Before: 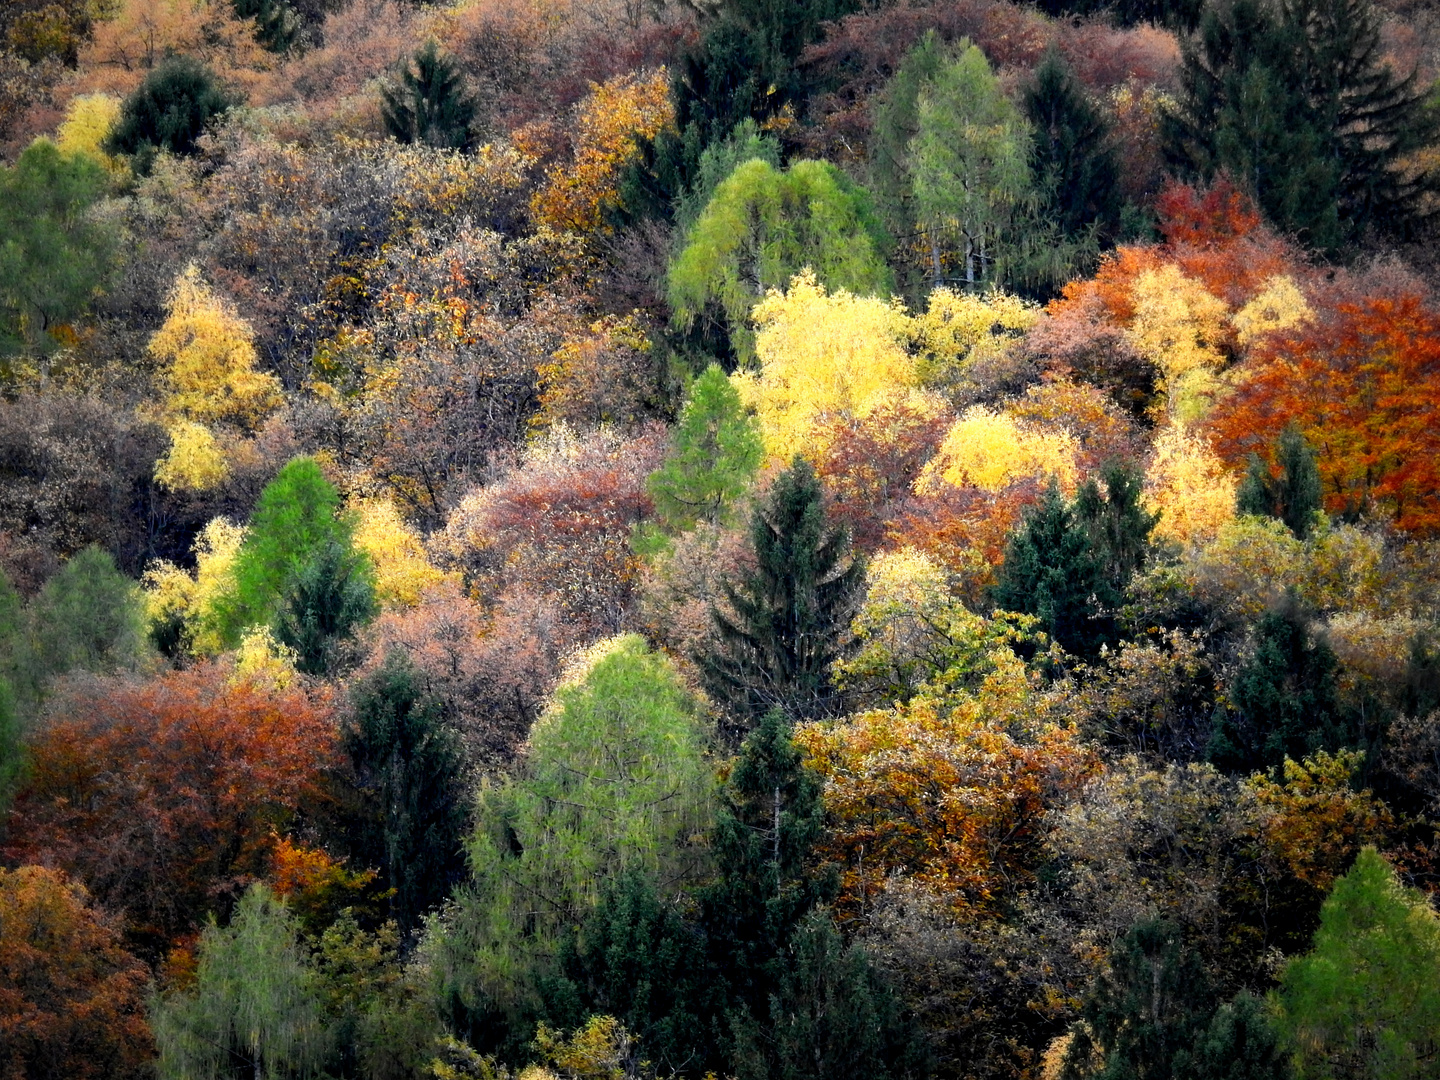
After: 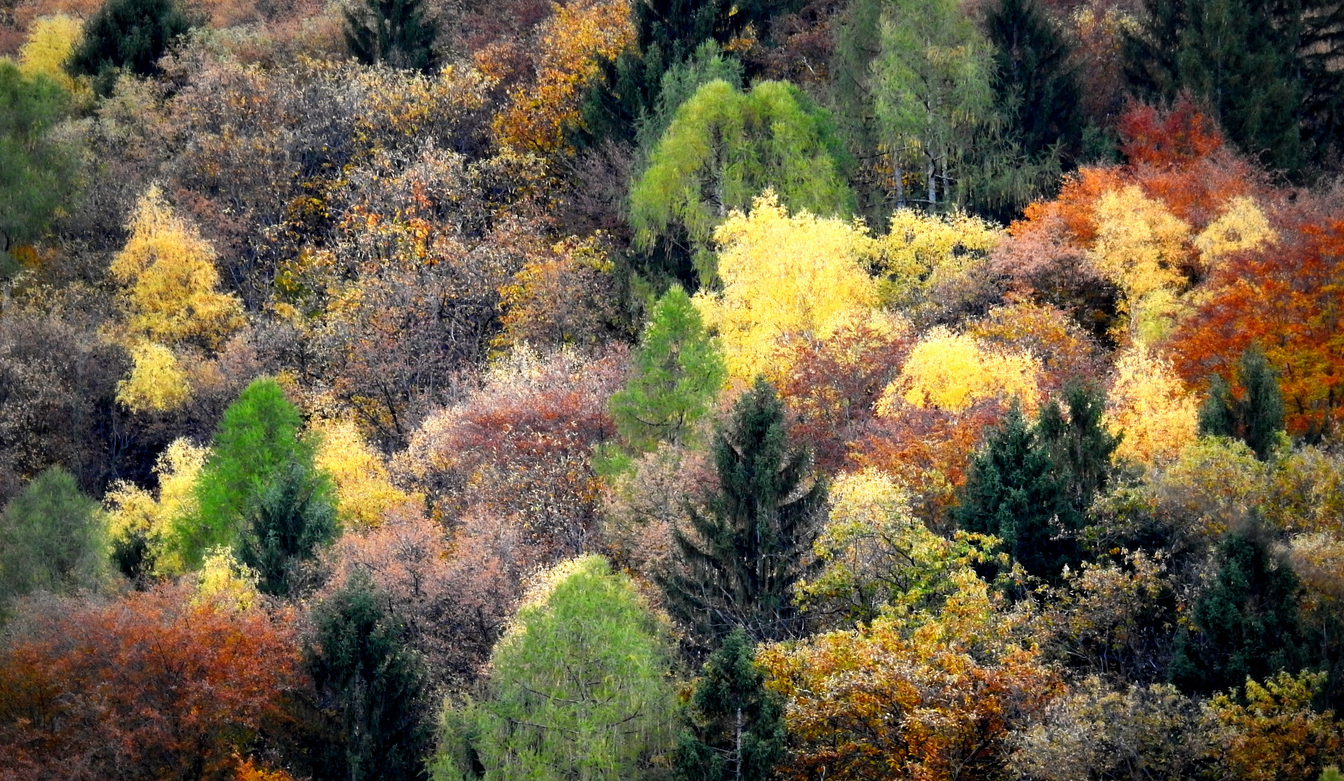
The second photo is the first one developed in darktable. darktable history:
crop: left 2.682%, top 7.388%, right 3.35%, bottom 20.233%
